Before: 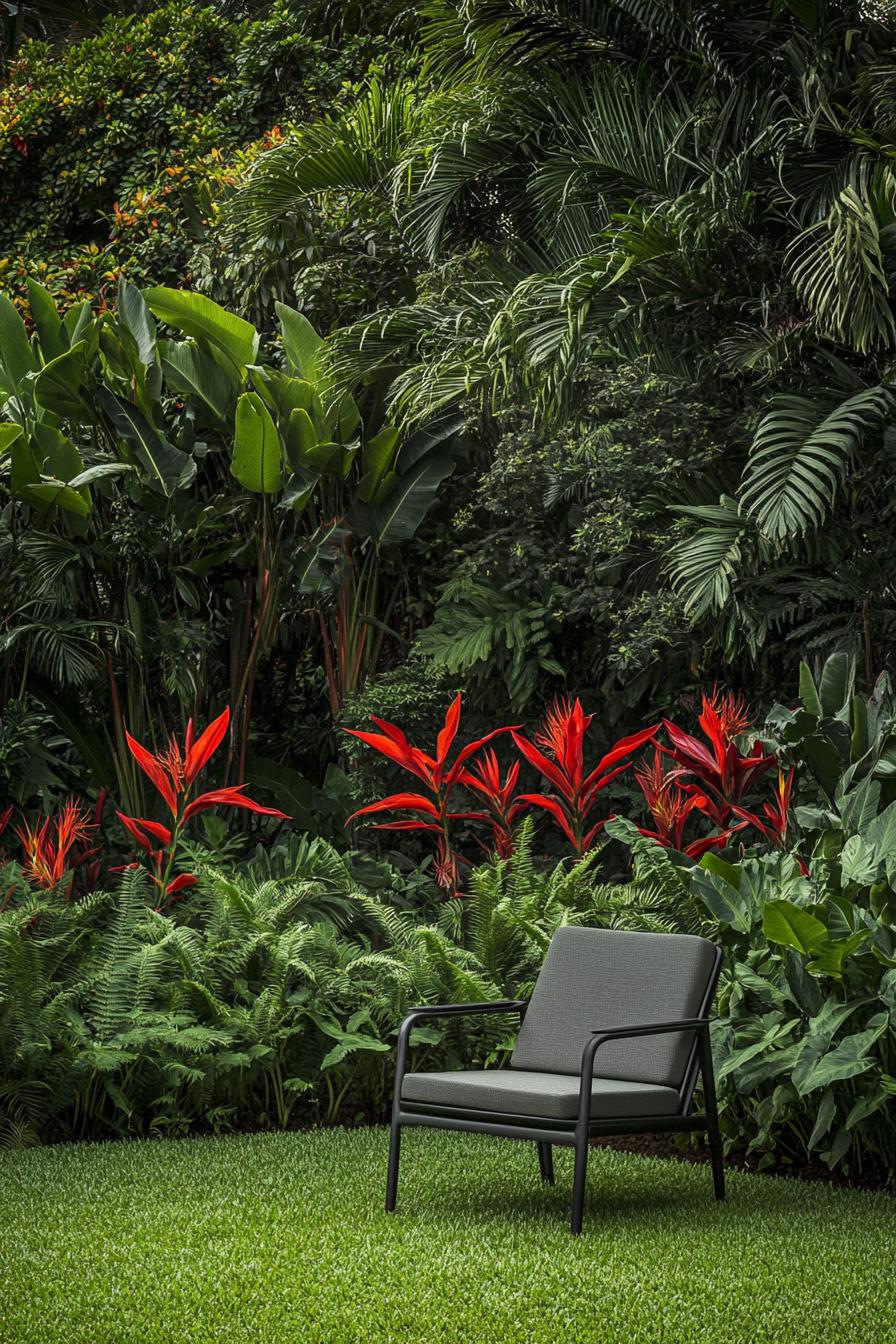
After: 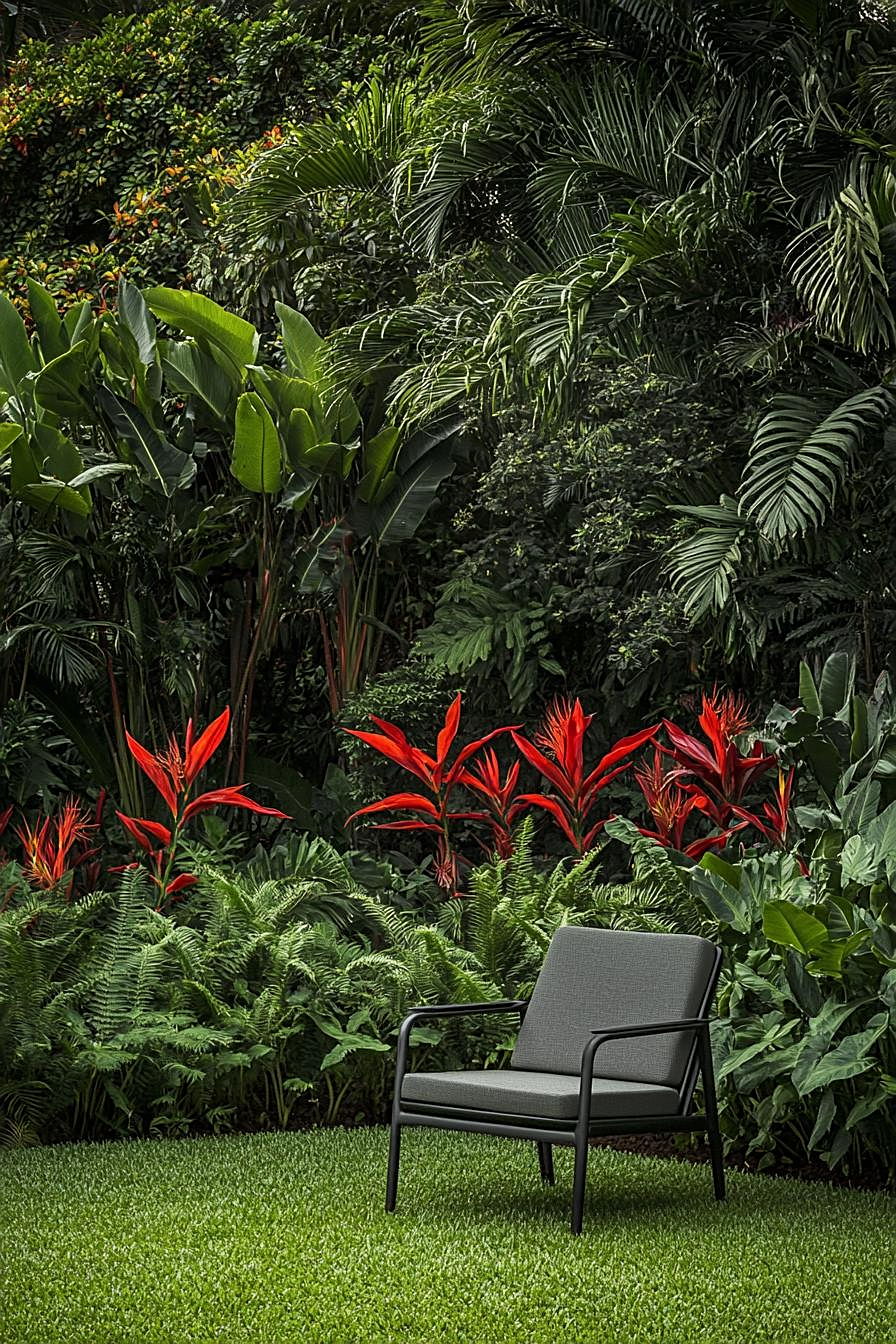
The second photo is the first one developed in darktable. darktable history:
sharpen: amount 0.491
exposure: exposure -0.043 EV, compensate highlight preservation false
